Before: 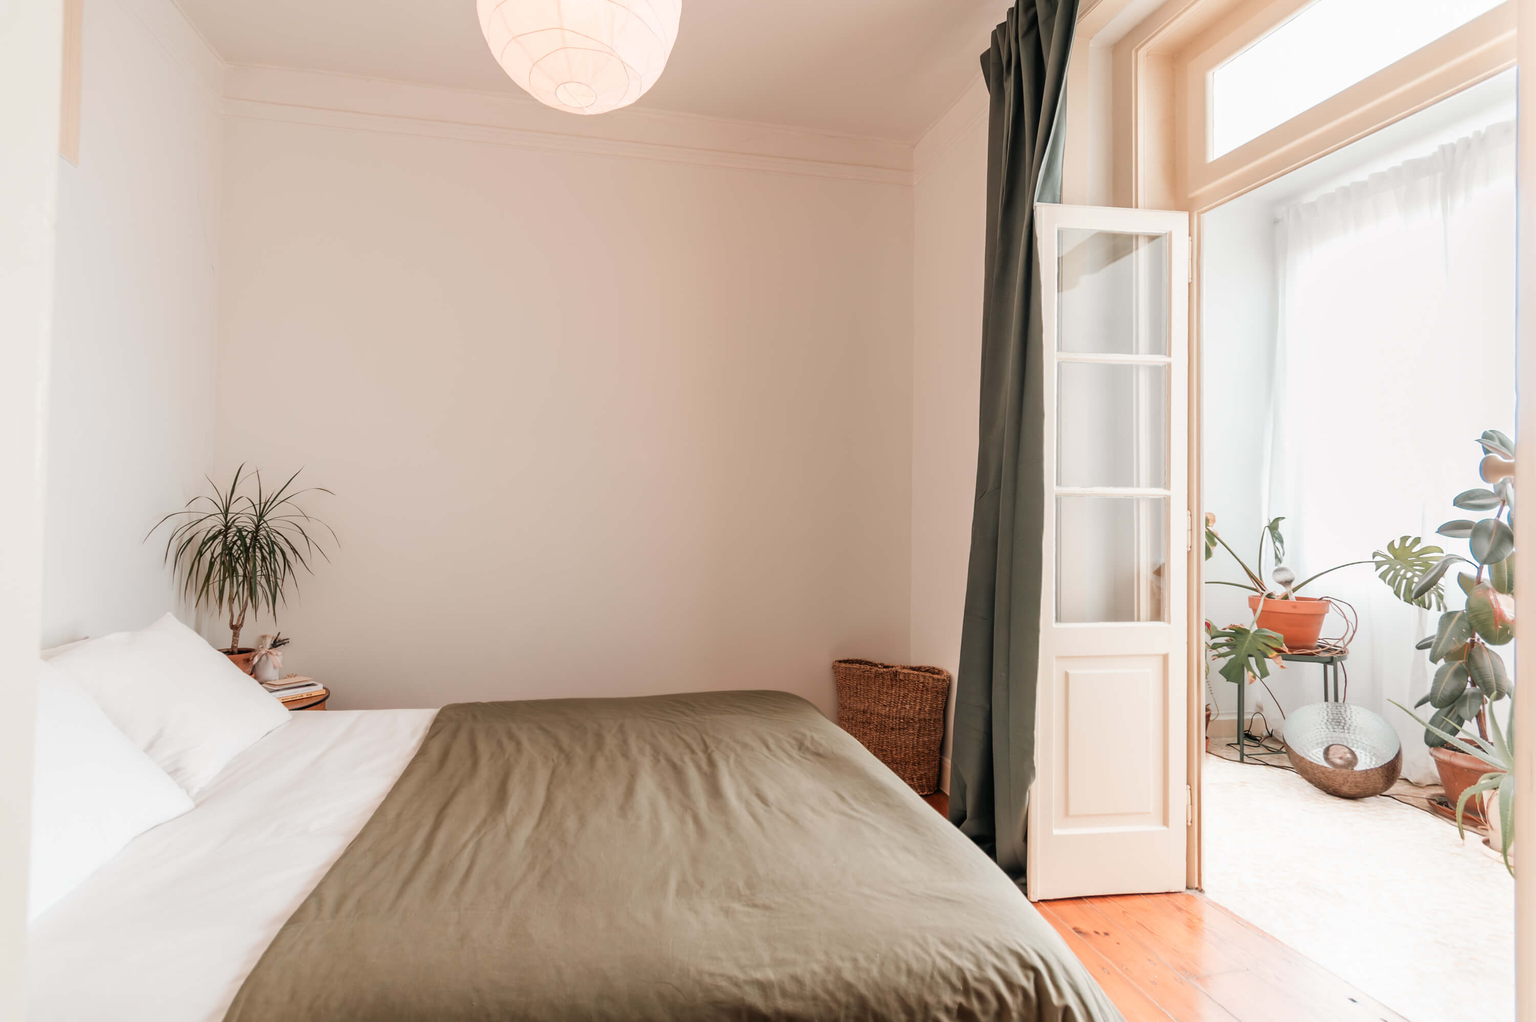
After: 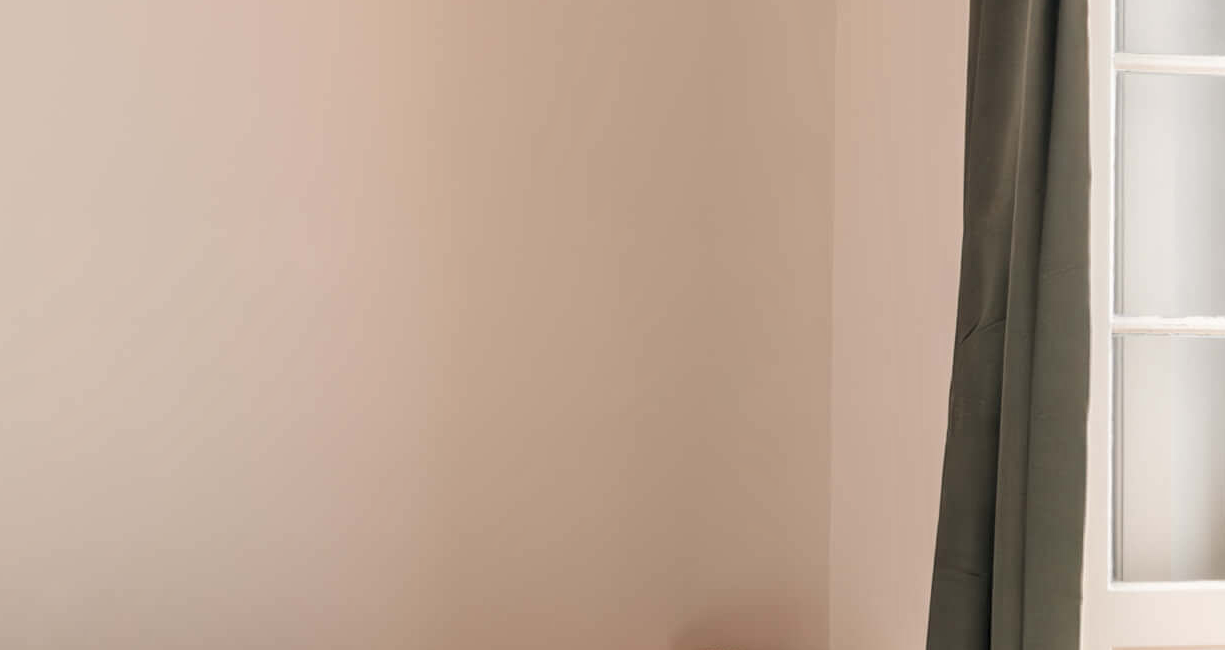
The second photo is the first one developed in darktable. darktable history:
crop: left 31.635%, top 31.837%, right 27.515%, bottom 35.571%
levels: levels [0, 0.499, 1]
local contrast: on, module defaults
